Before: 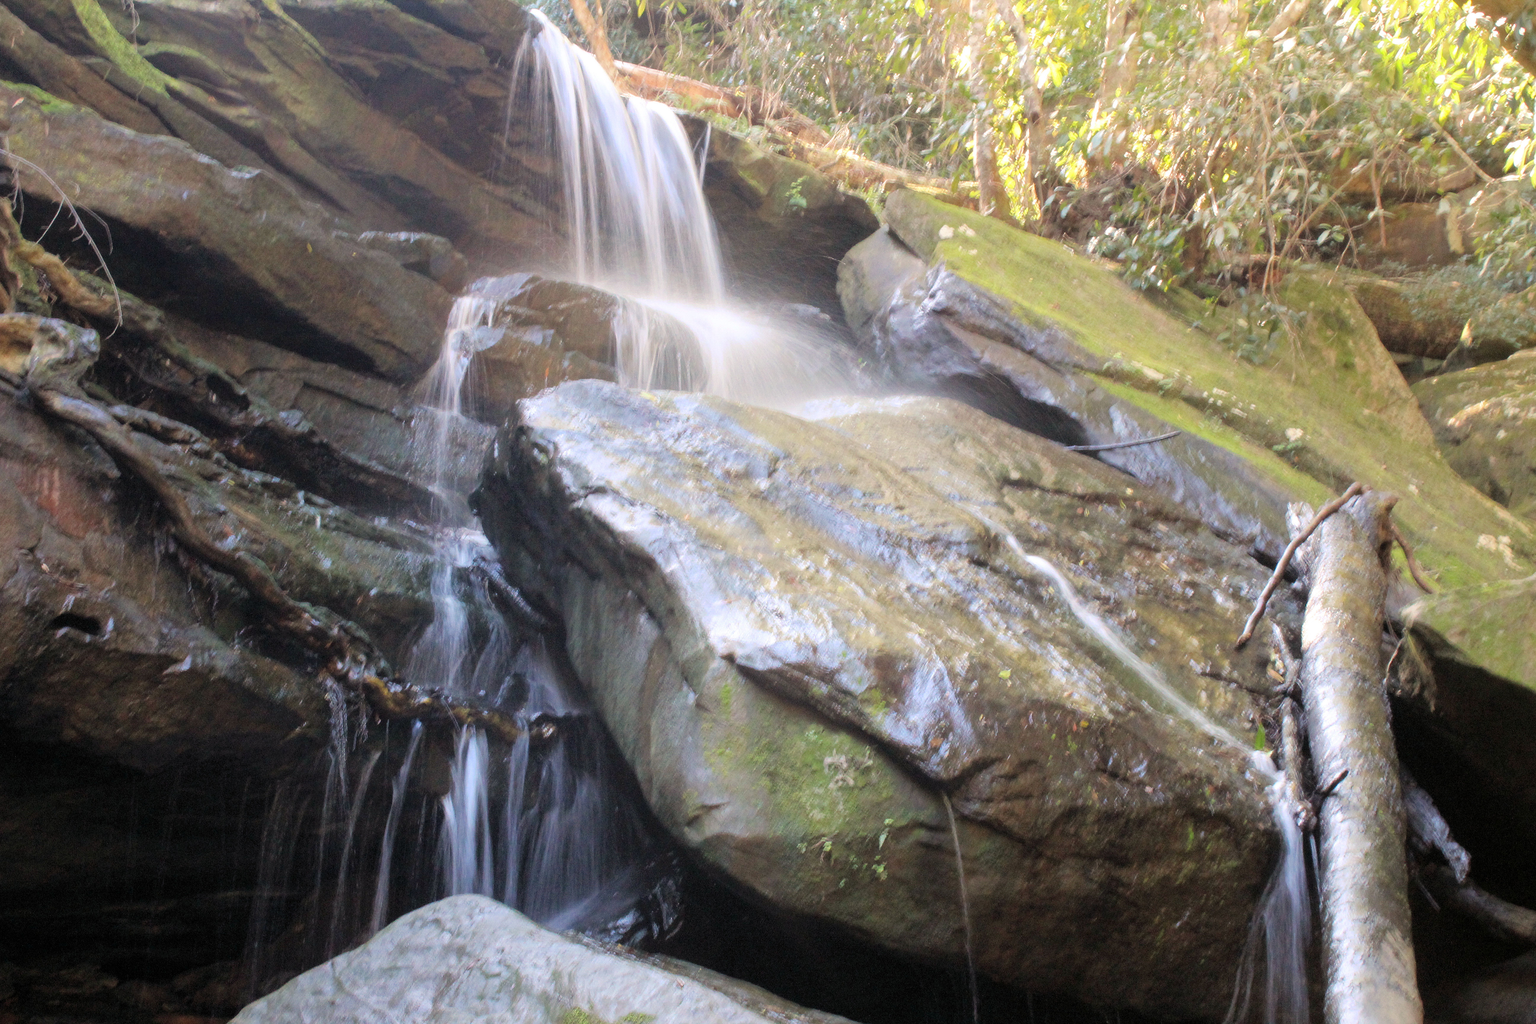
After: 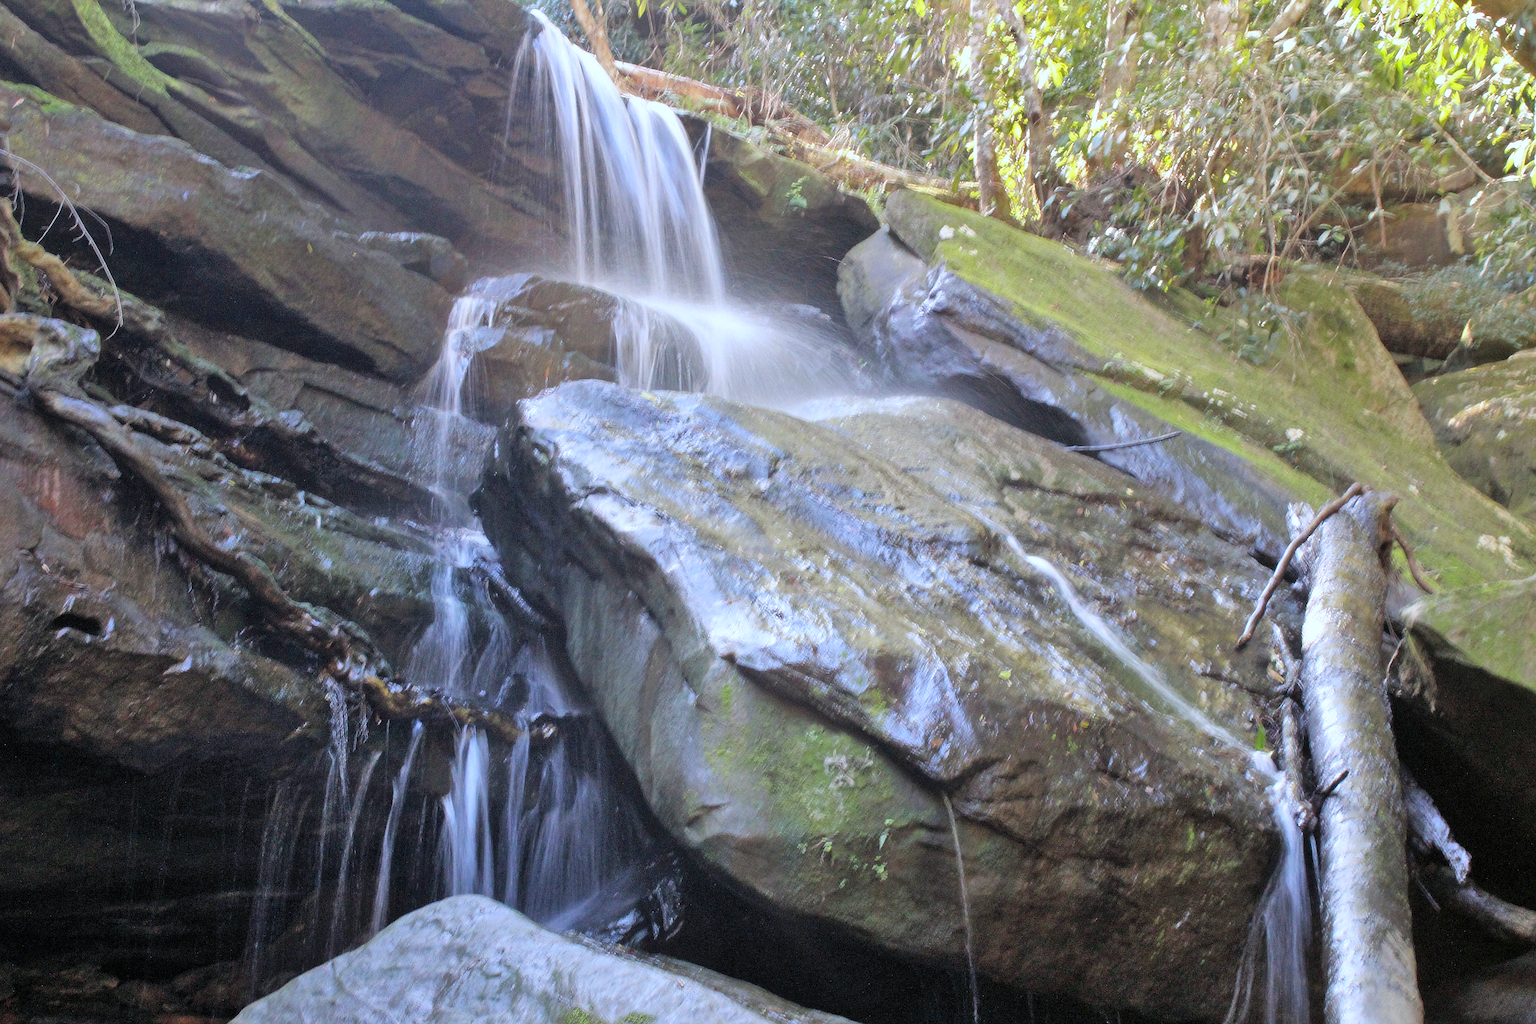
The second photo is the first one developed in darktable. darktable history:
white balance: red 0.931, blue 1.11
shadows and highlights: soften with gaussian
sharpen: on, module defaults
